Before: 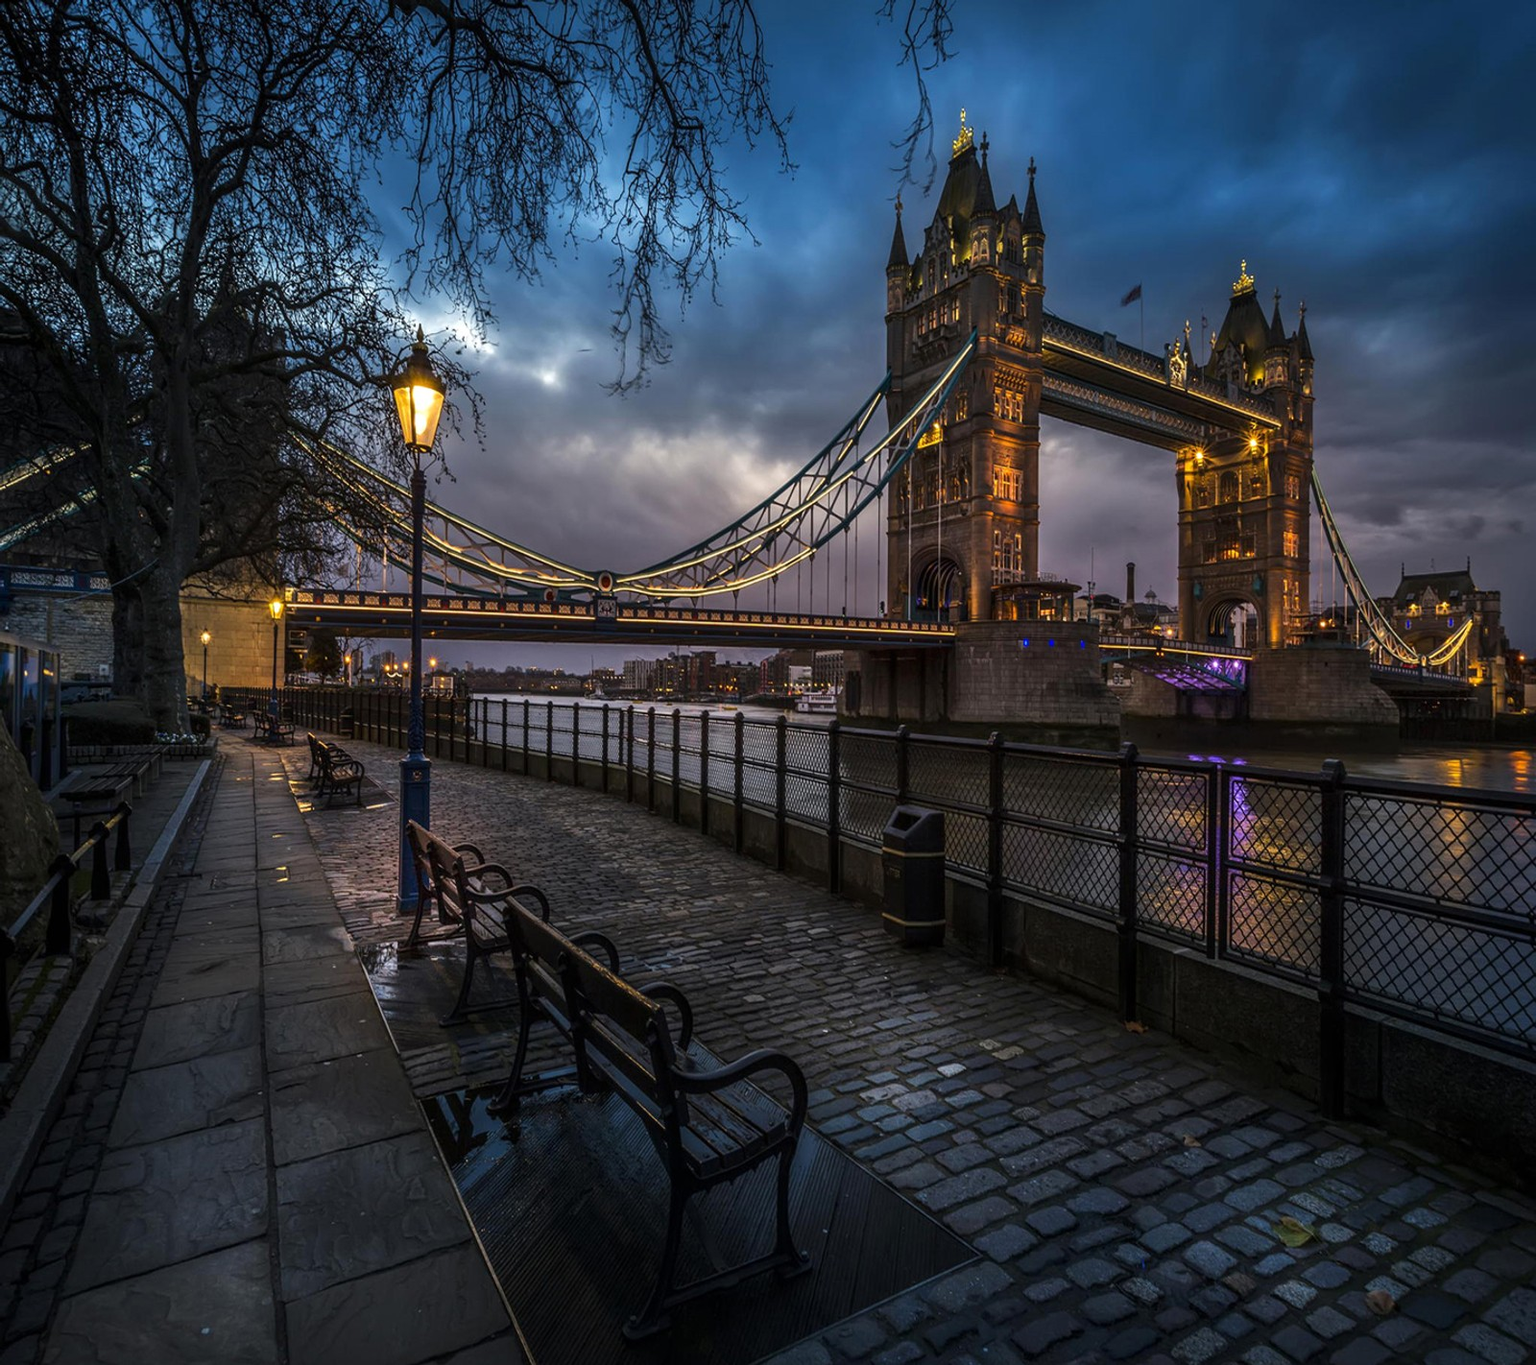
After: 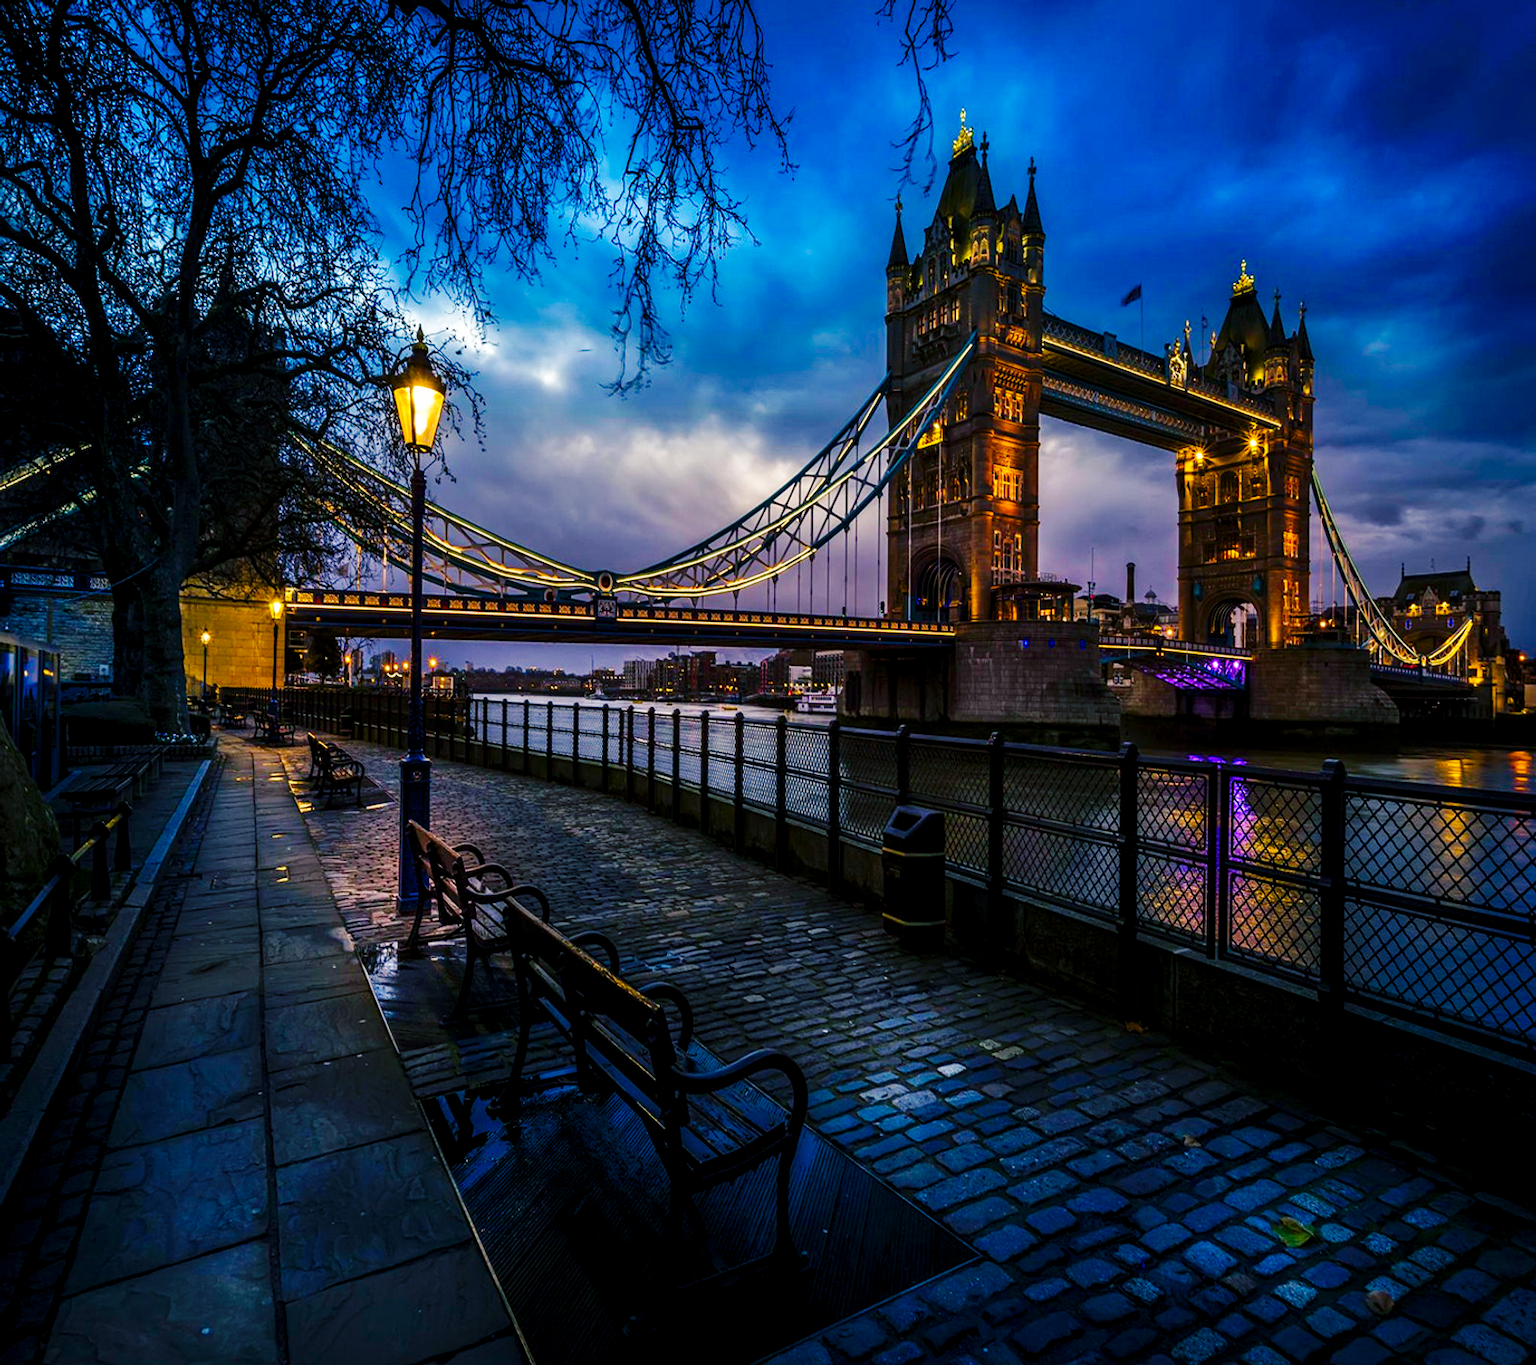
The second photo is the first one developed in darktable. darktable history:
base curve: curves: ch0 [(0, 0) (0.032, 0.025) (0.121, 0.166) (0.206, 0.329) (0.605, 0.79) (1, 1)], preserve colors none
color balance rgb: shadows lift › chroma 7.288%, shadows lift › hue 244.23°, global offset › luminance -0.513%, linear chroma grading › global chroma 8.841%, perceptual saturation grading › global saturation 20%, perceptual saturation grading › highlights -24.843%, perceptual saturation grading › shadows 49.811%, global vibrance 20%
